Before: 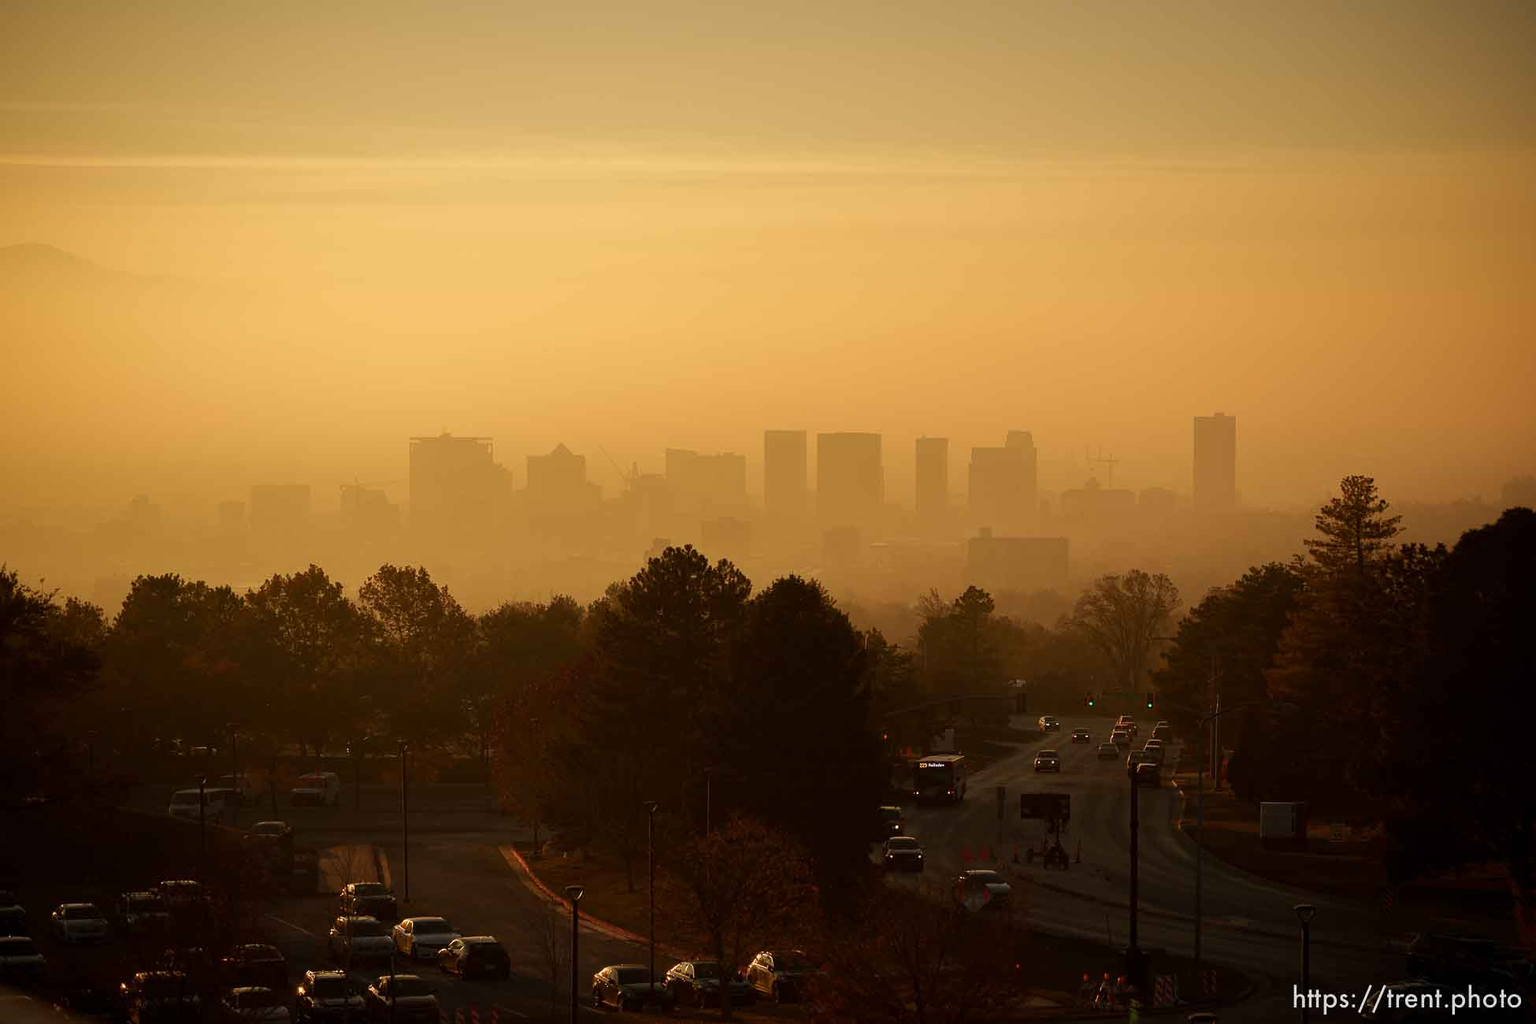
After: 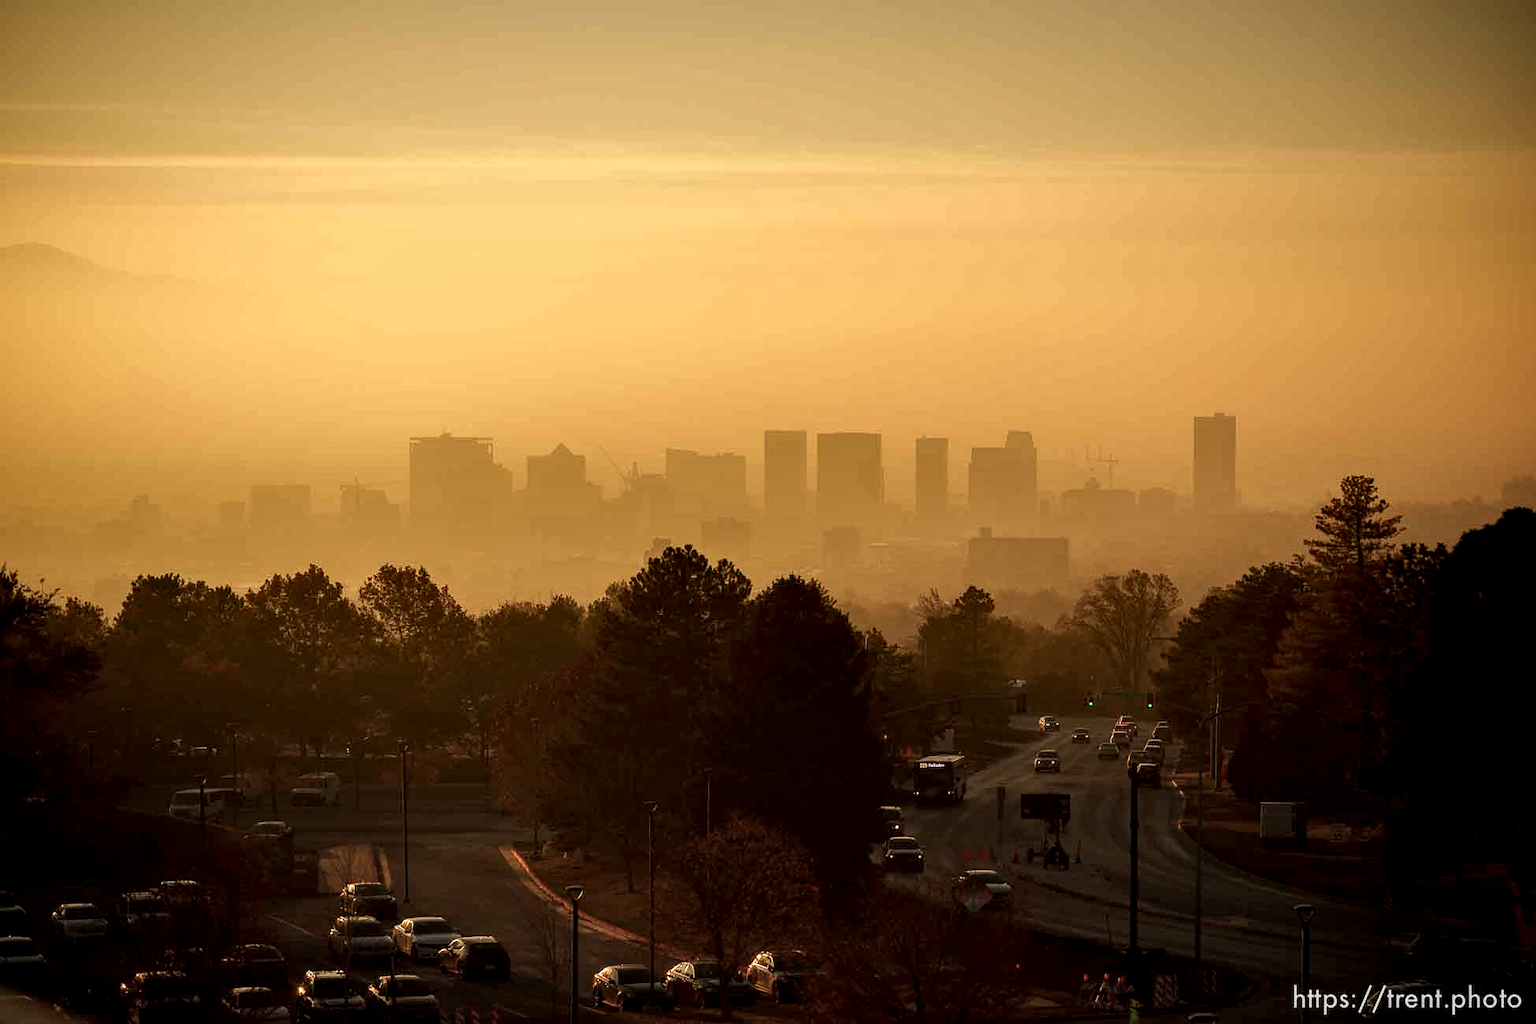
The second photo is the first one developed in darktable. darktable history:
shadows and highlights: shadows -11.02, white point adjustment 1.5, highlights 11.9
exposure: compensate exposure bias true, compensate highlight preservation false
local contrast: detail 160%
